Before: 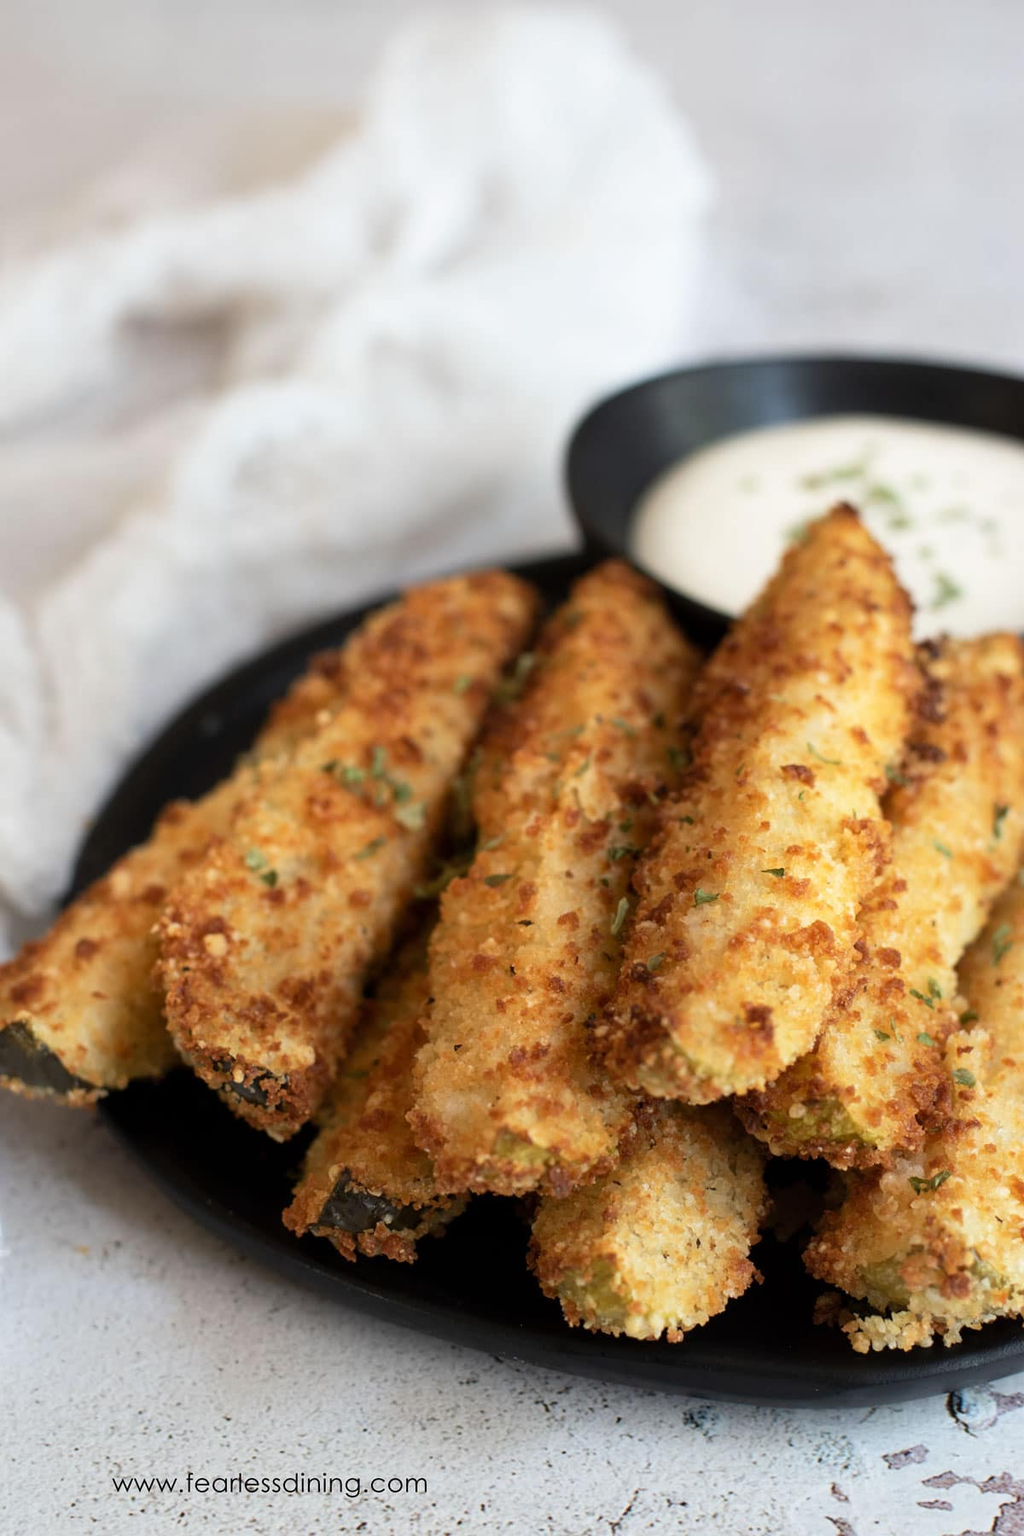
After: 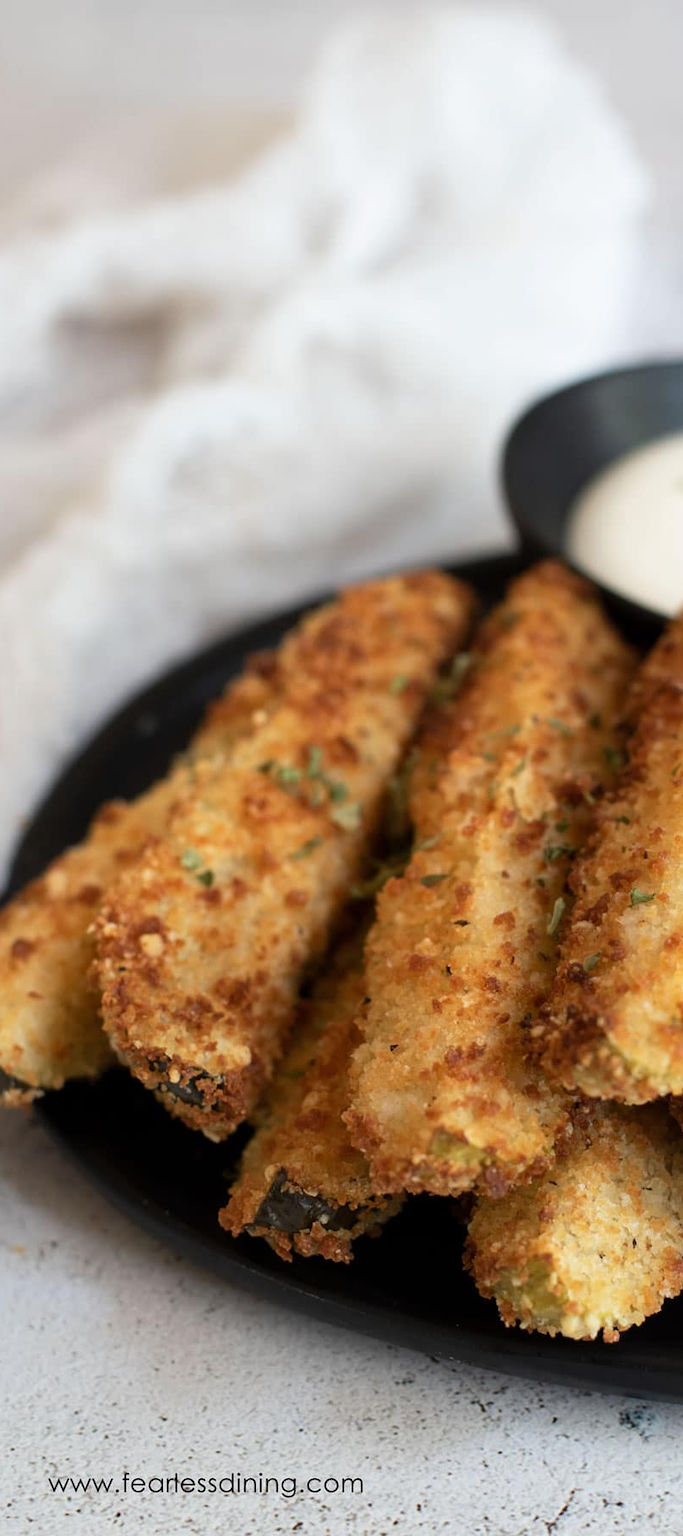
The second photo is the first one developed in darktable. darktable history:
crop and rotate: left 6.254%, right 26.957%
